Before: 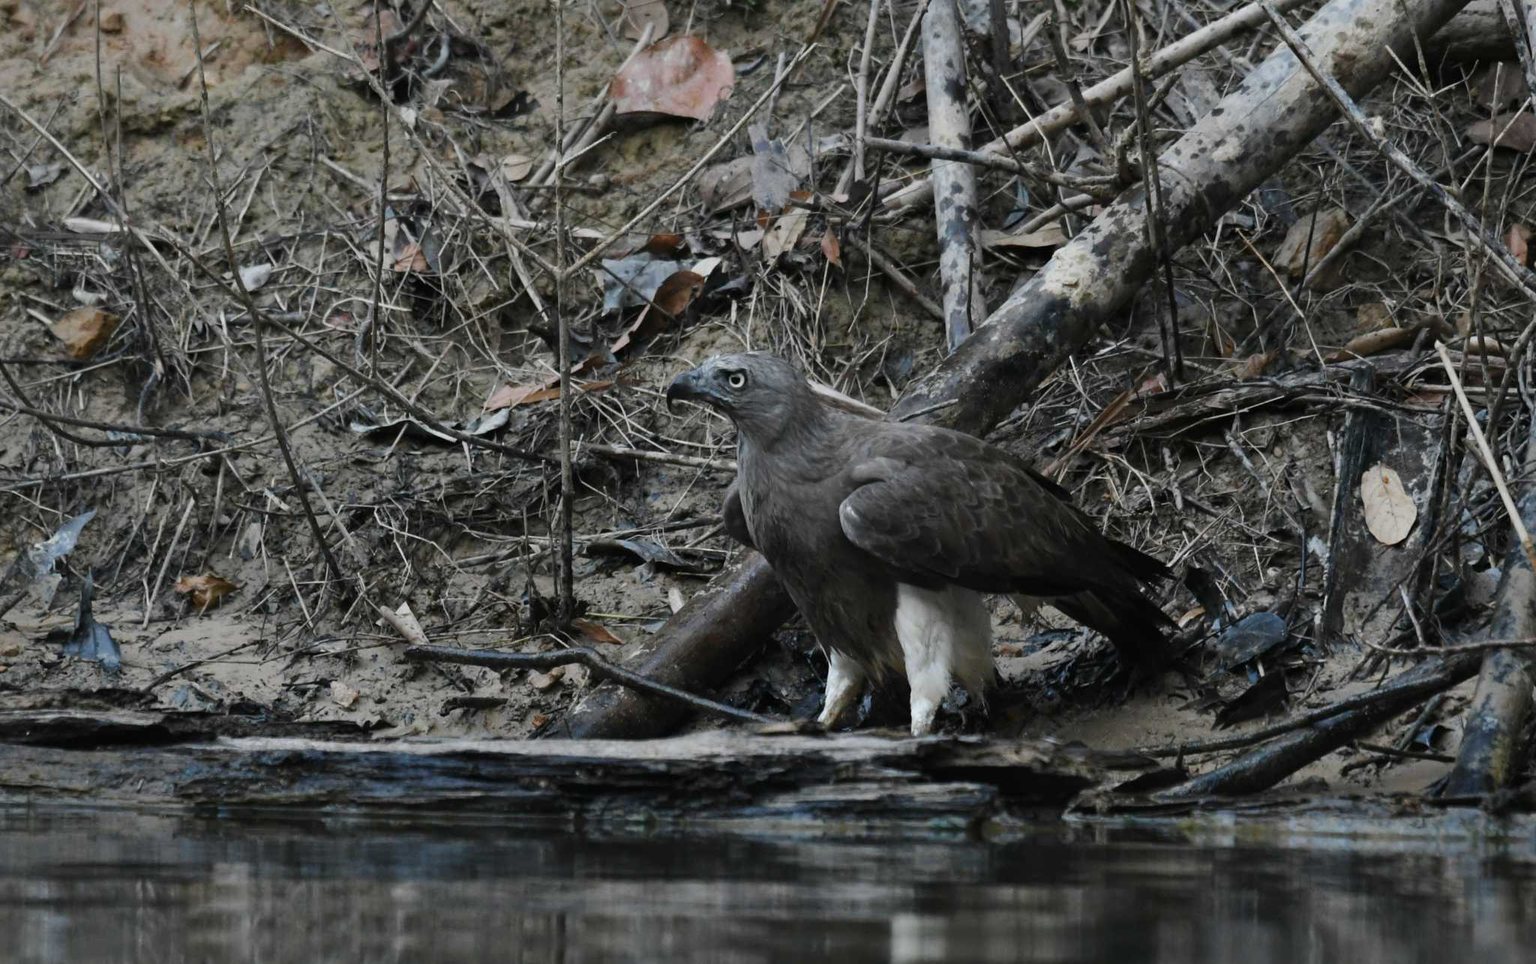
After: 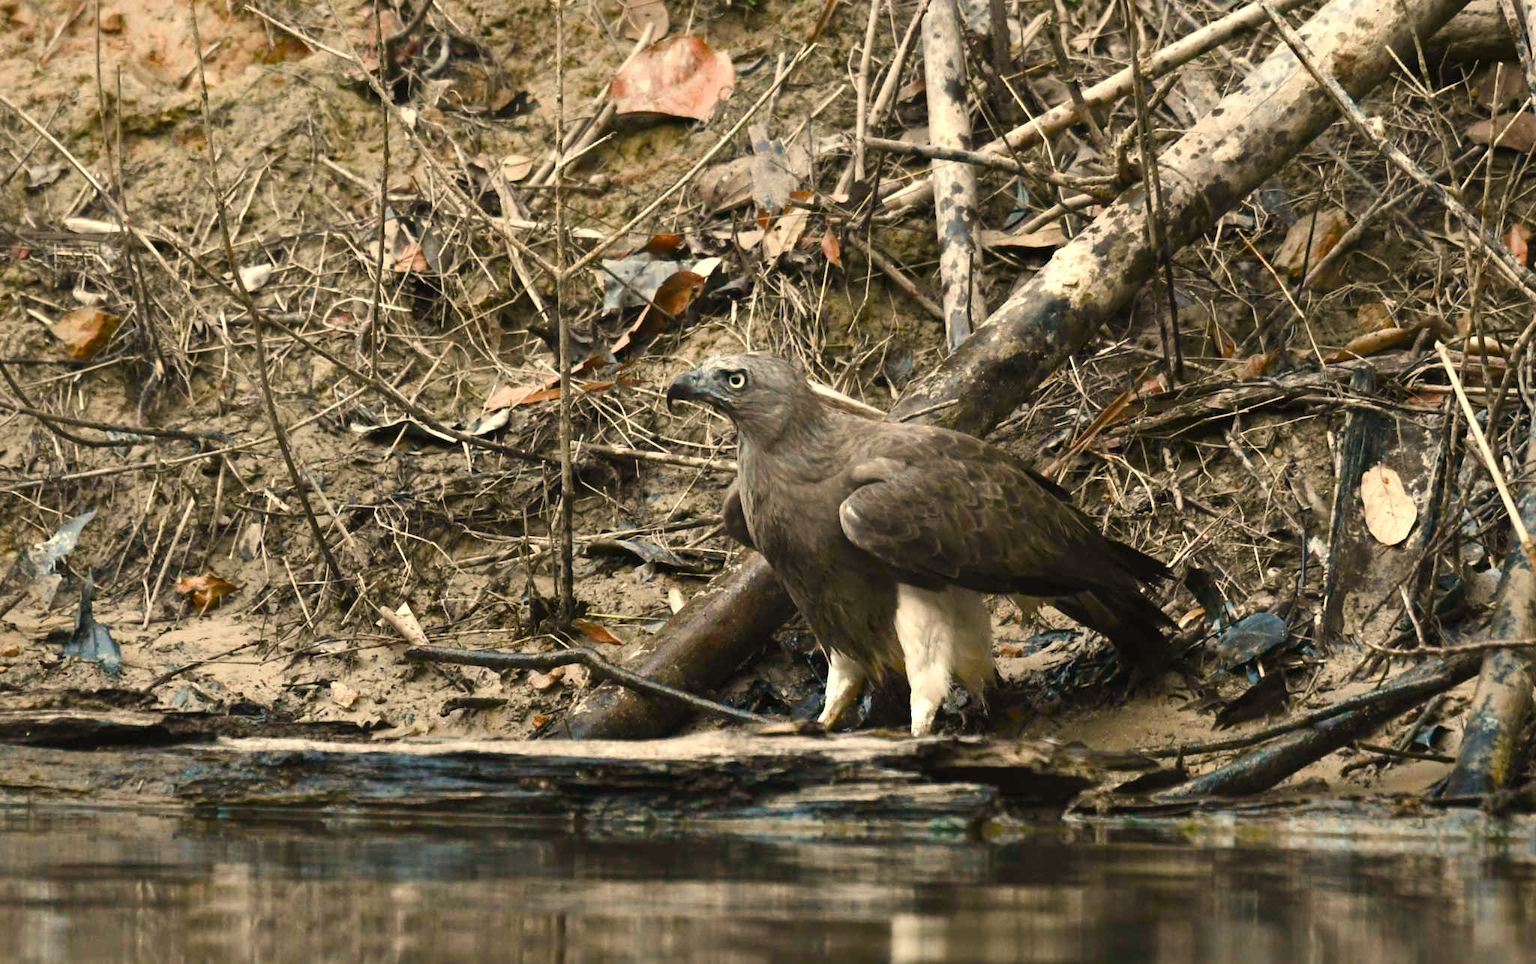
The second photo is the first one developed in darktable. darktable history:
exposure: black level correction 0, exposure 0.9 EV, compensate highlight preservation false
white balance: red 1.138, green 0.996, blue 0.812
color balance rgb: perceptual saturation grading › global saturation 20%, perceptual saturation grading › highlights -25%, perceptual saturation grading › shadows 50%
